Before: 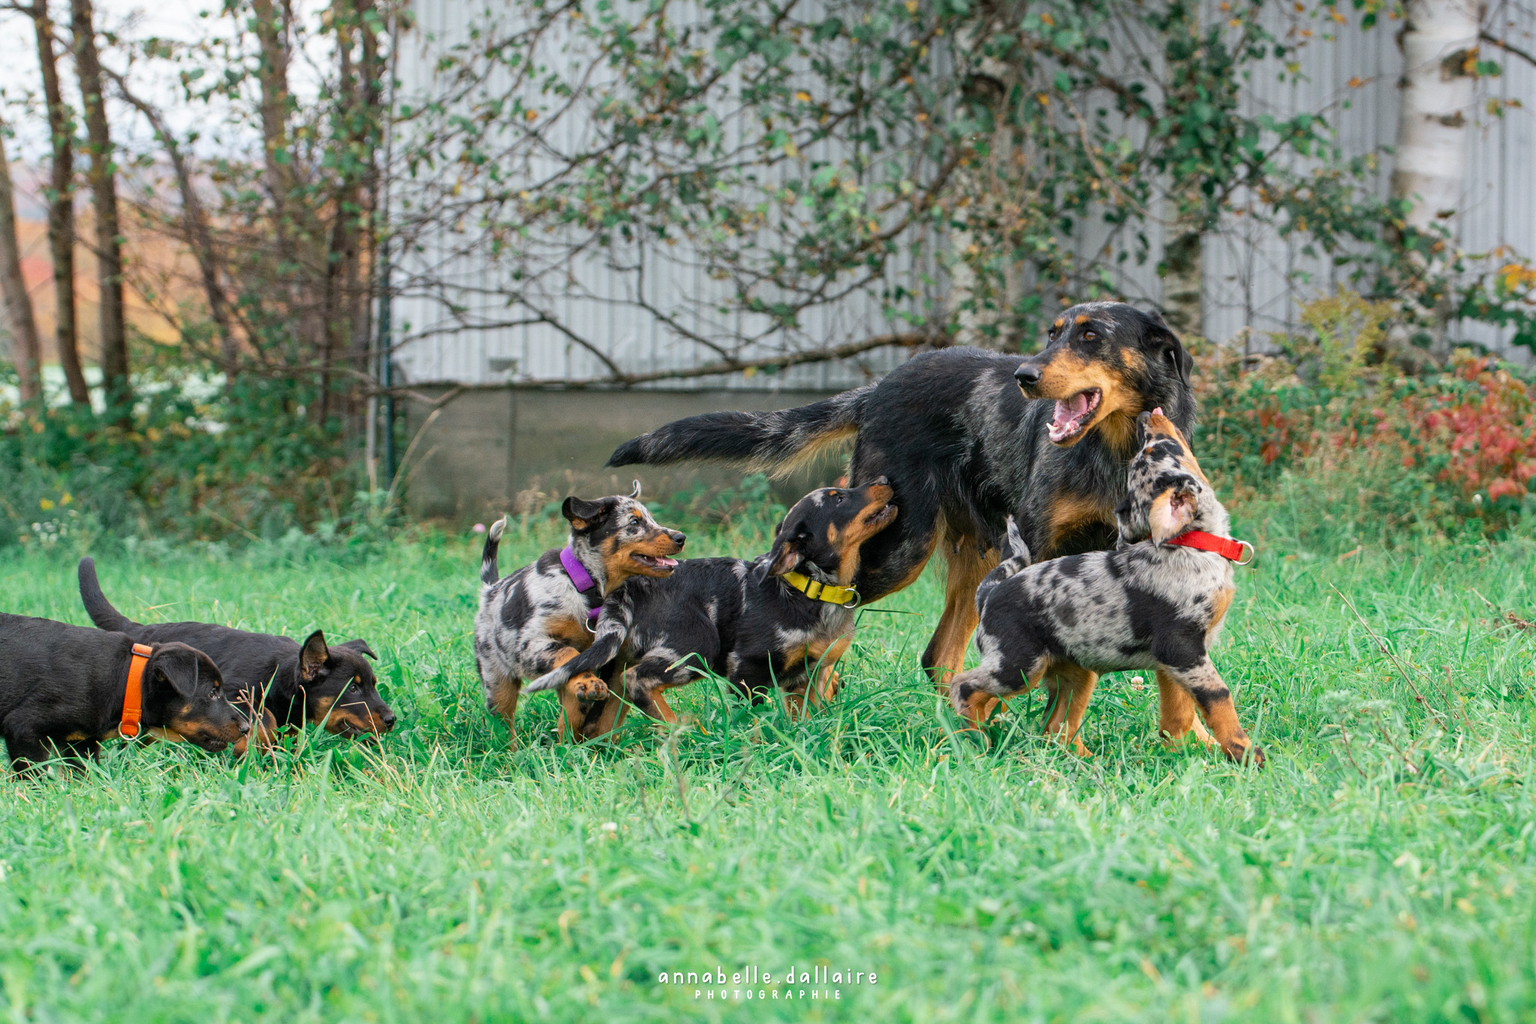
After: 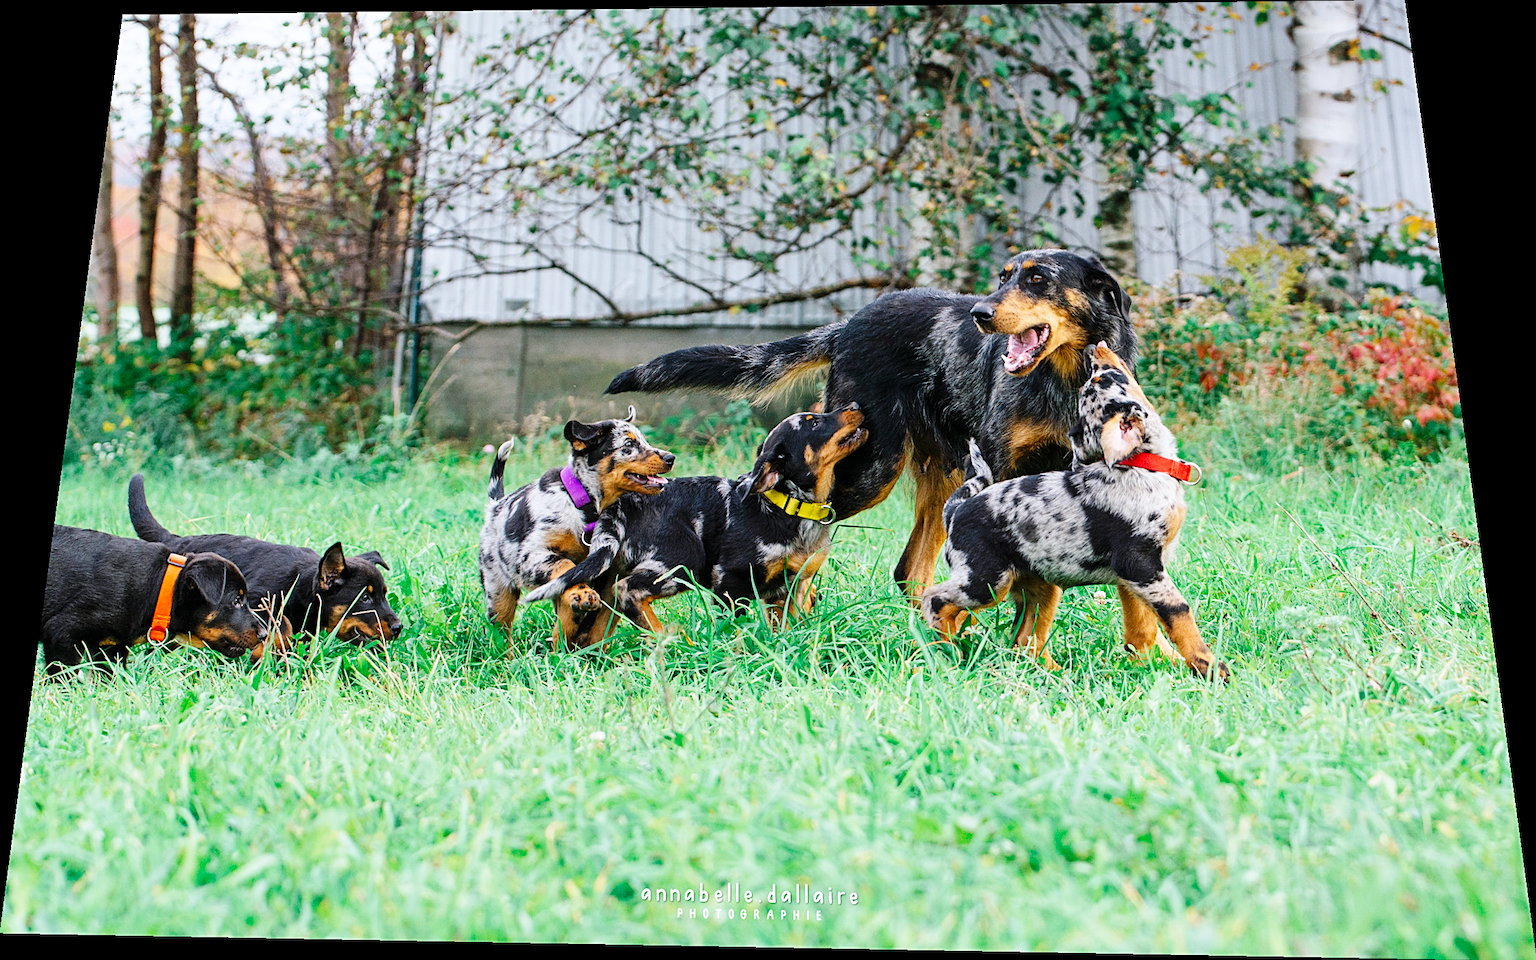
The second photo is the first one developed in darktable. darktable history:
white balance: red 0.984, blue 1.059
rotate and perspective: rotation 0.128°, lens shift (vertical) -0.181, lens shift (horizontal) -0.044, shear 0.001, automatic cropping off
sharpen: on, module defaults
base curve: curves: ch0 [(0, 0) (0.036, 0.025) (0.121, 0.166) (0.206, 0.329) (0.605, 0.79) (1, 1)], preserve colors none
